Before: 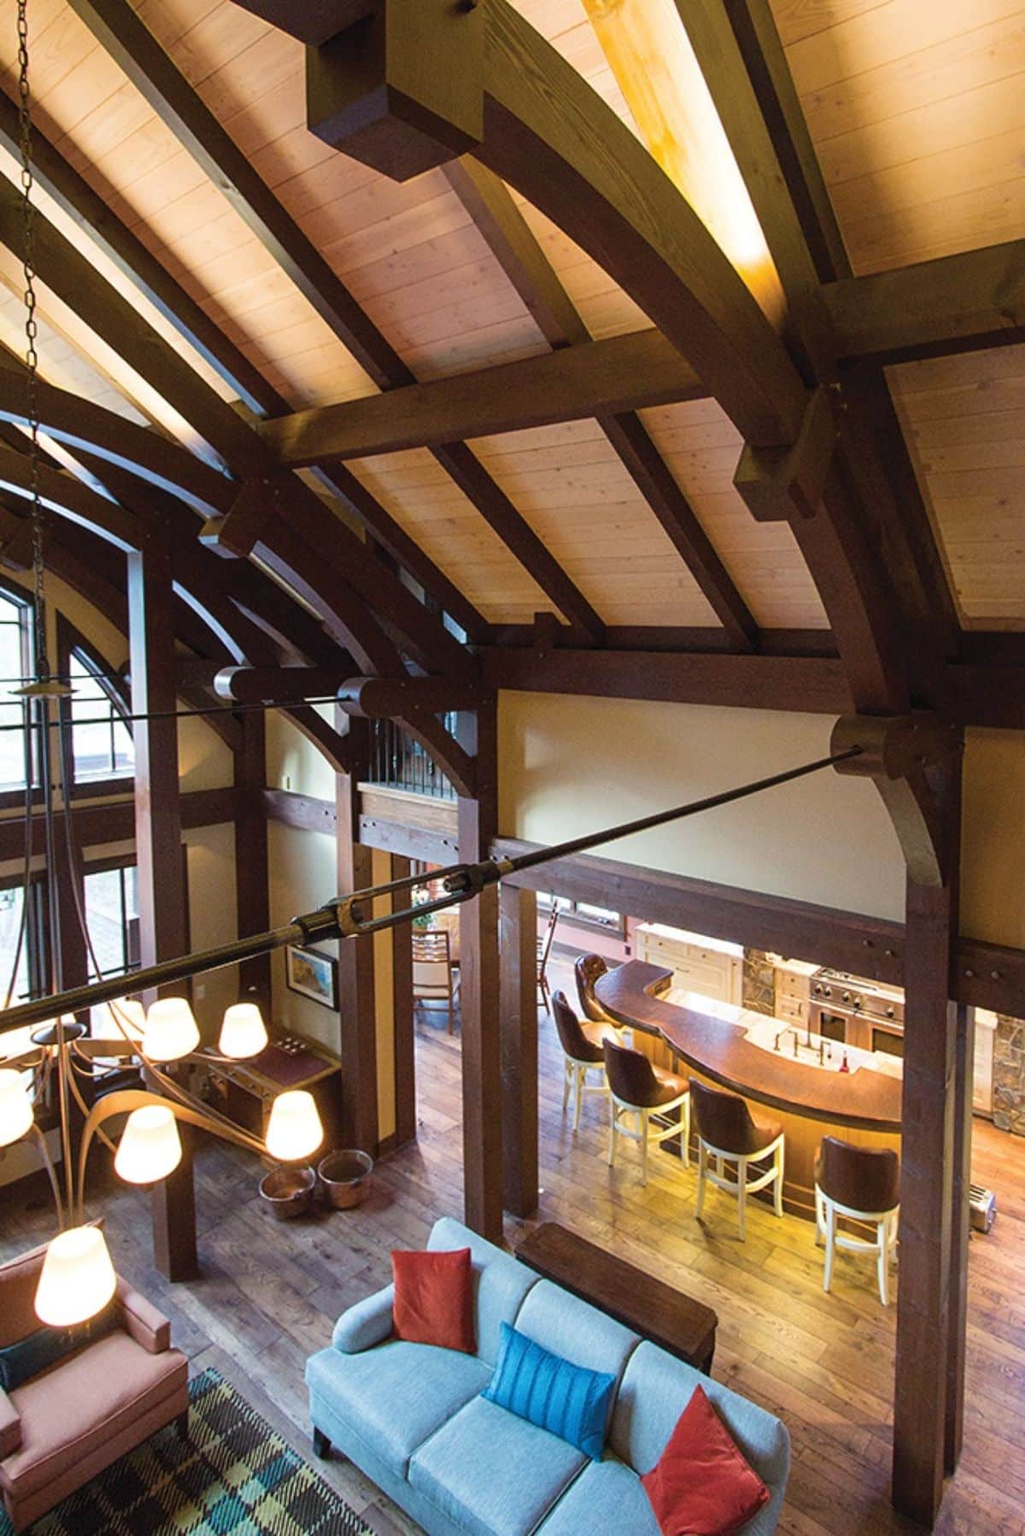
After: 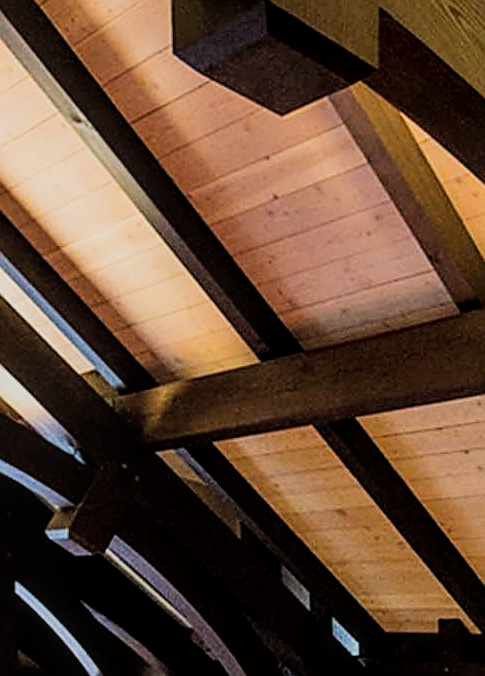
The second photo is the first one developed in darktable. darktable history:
sharpen: on, module defaults
filmic rgb: black relative exposure -5.06 EV, white relative exposure 3.99 EV, threshold 5.95 EV, hardness 2.88, contrast 1.3, highlights saturation mix -29.62%, enable highlight reconstruction true
local contrast: on, module defaults
color zones: curves: ch1 [(0, 0.513) (0.143, 0.524) (0.286, 0.511) (0.429, 0.506) (0.571, 0.503) (0.714, 0.503) (0.857, 0.508) (1, 0.513)]
exposure: exposure 0.222 EV, compensate highlight preservation false
crop: left 15.631%, top 5.461%, right 43.924%, bottom 56.959%
vignetting: fall-off start 115.83%, fall-off radius 58.5%
